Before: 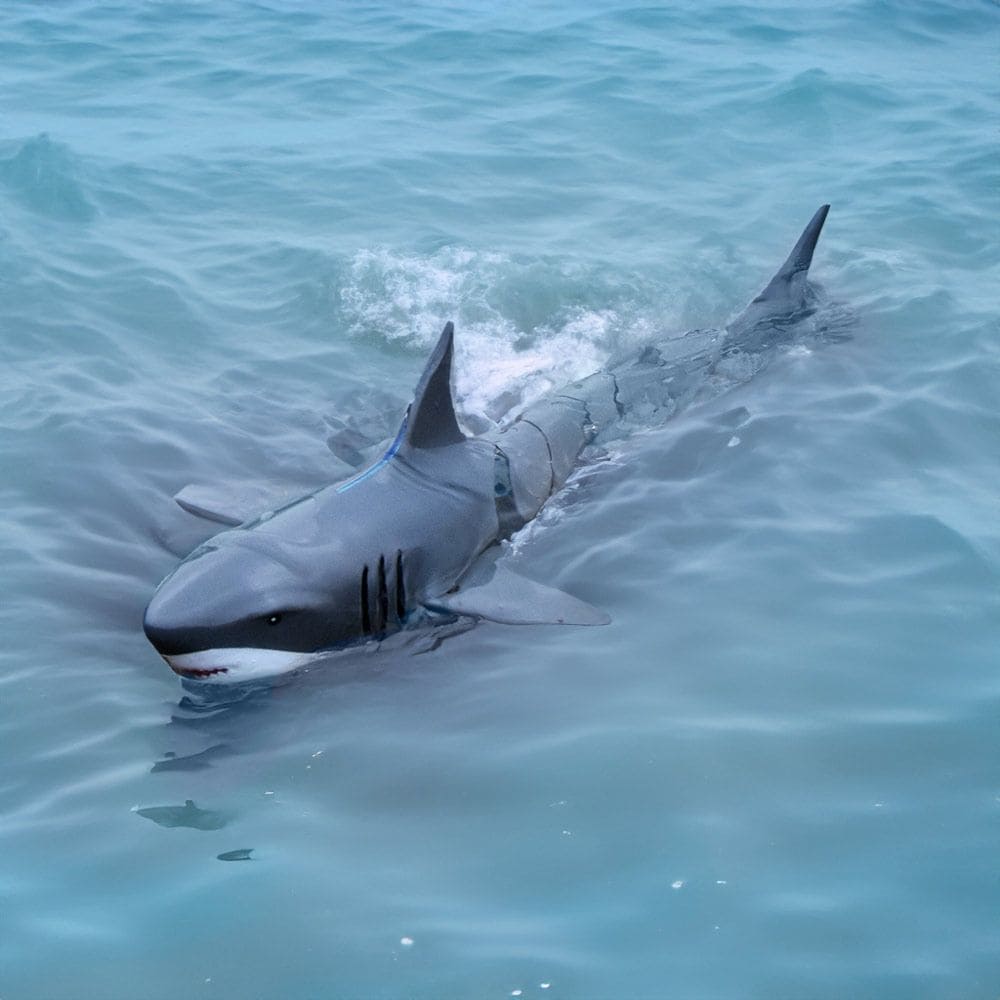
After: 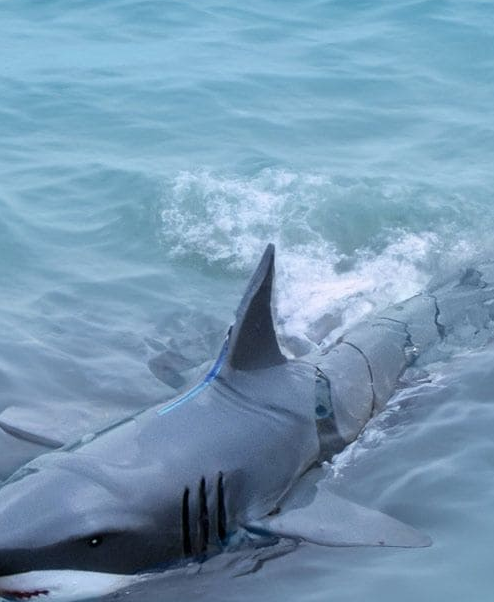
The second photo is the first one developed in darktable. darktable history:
crop: left 17.952%, top 7.887%, right 32.622%, bottom 31.848%
